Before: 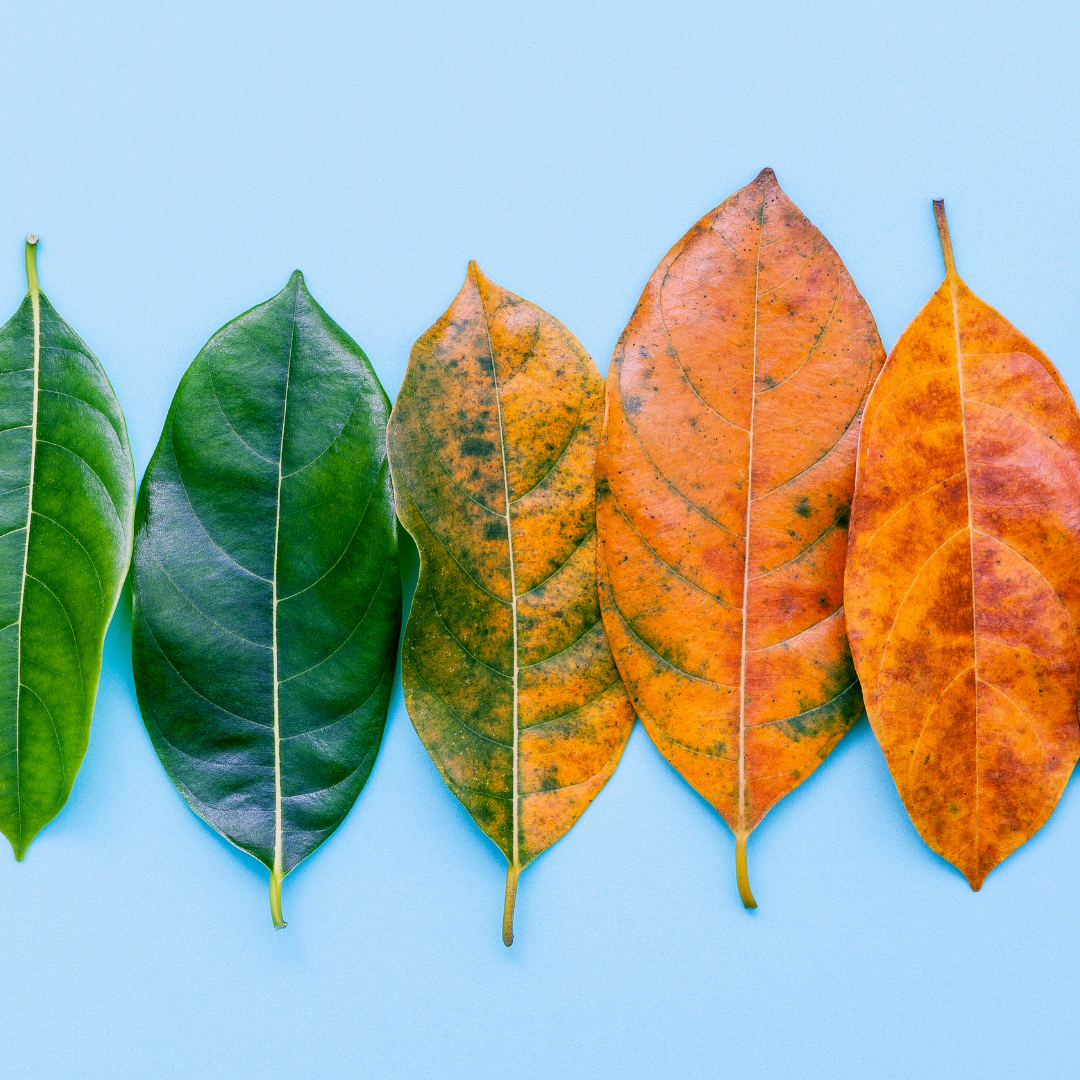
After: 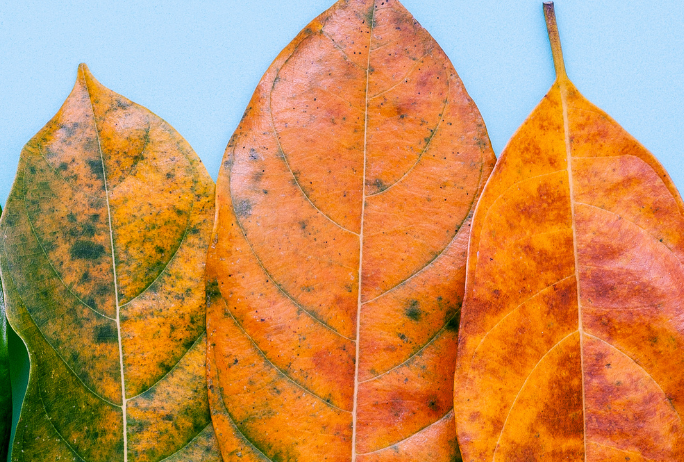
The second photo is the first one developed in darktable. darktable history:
crop: left 36.153%, top 18.279%, right 0.504%, bottom 38.882%
